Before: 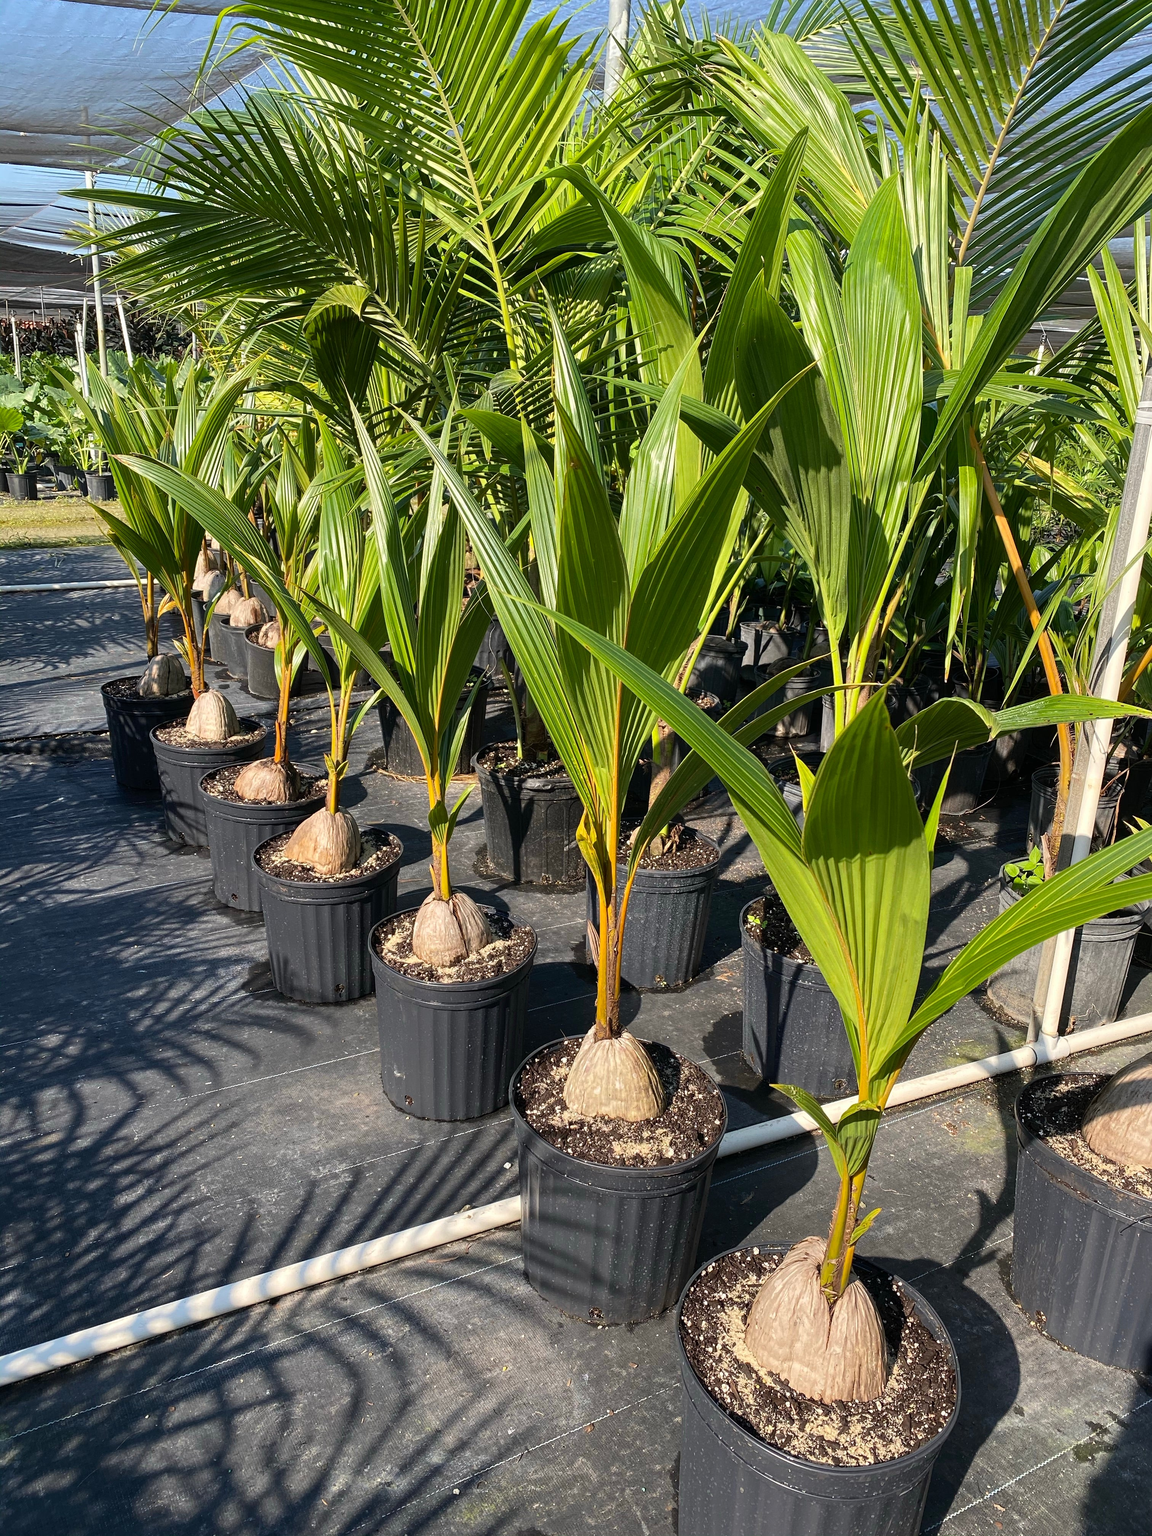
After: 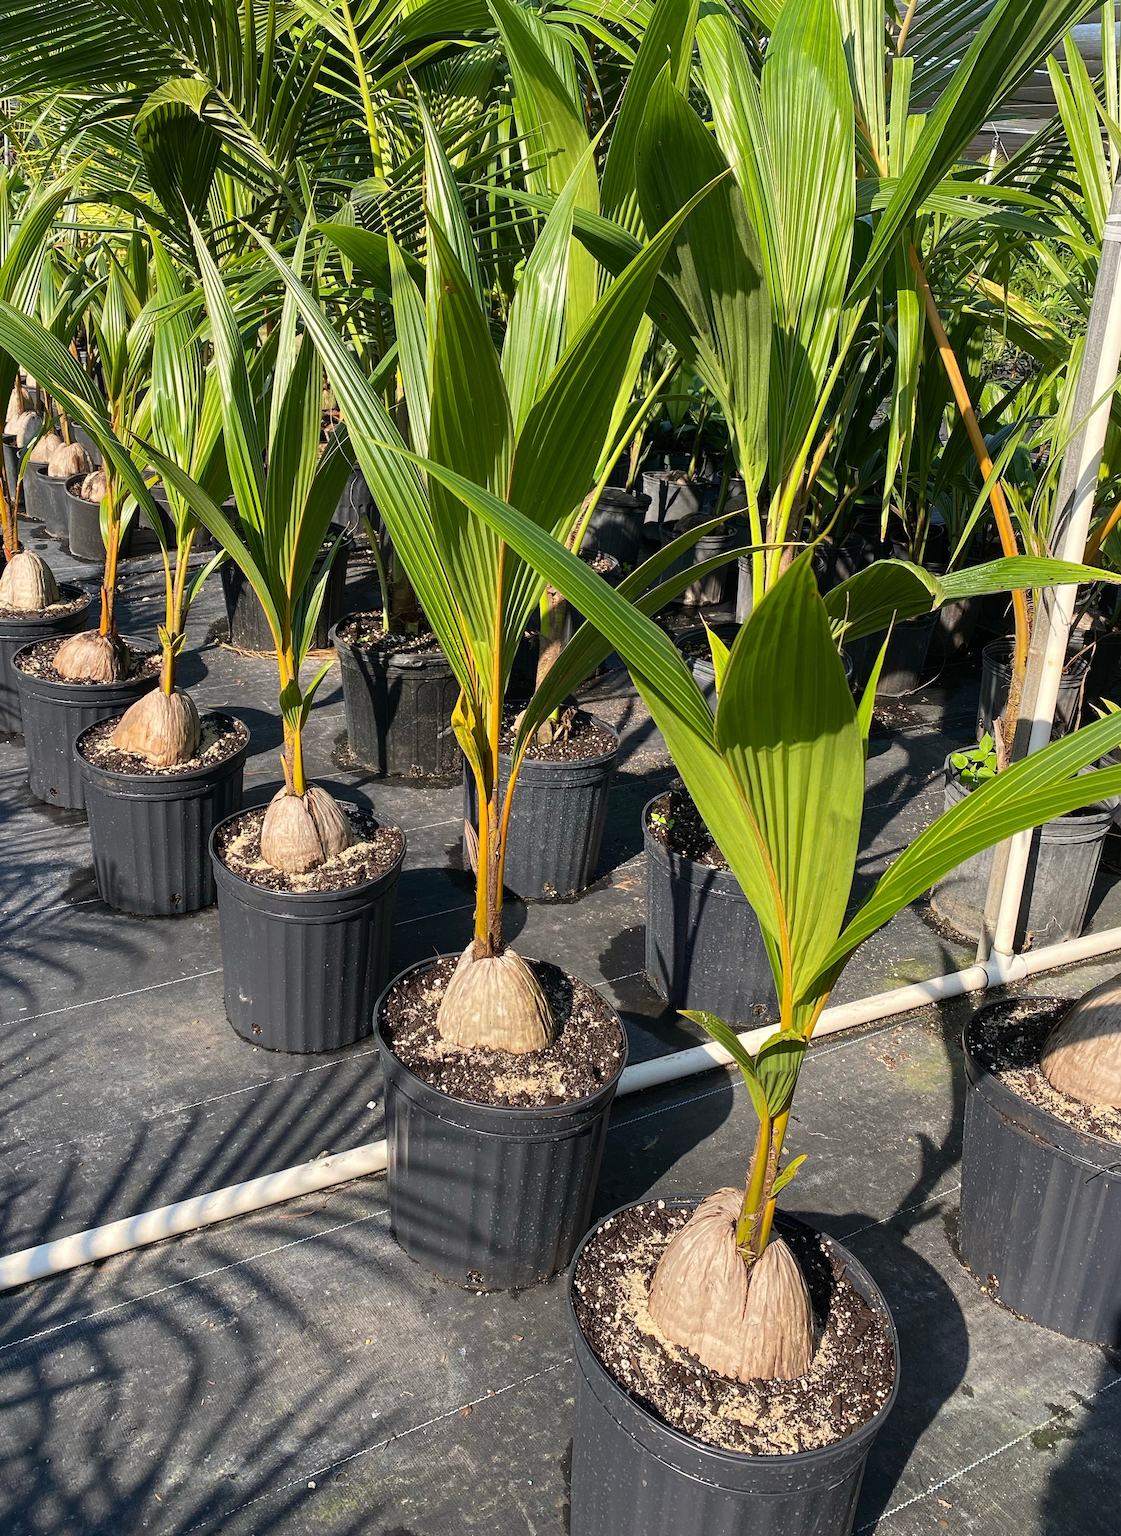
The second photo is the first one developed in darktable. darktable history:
crop: left 16.407%, top 14.185%
